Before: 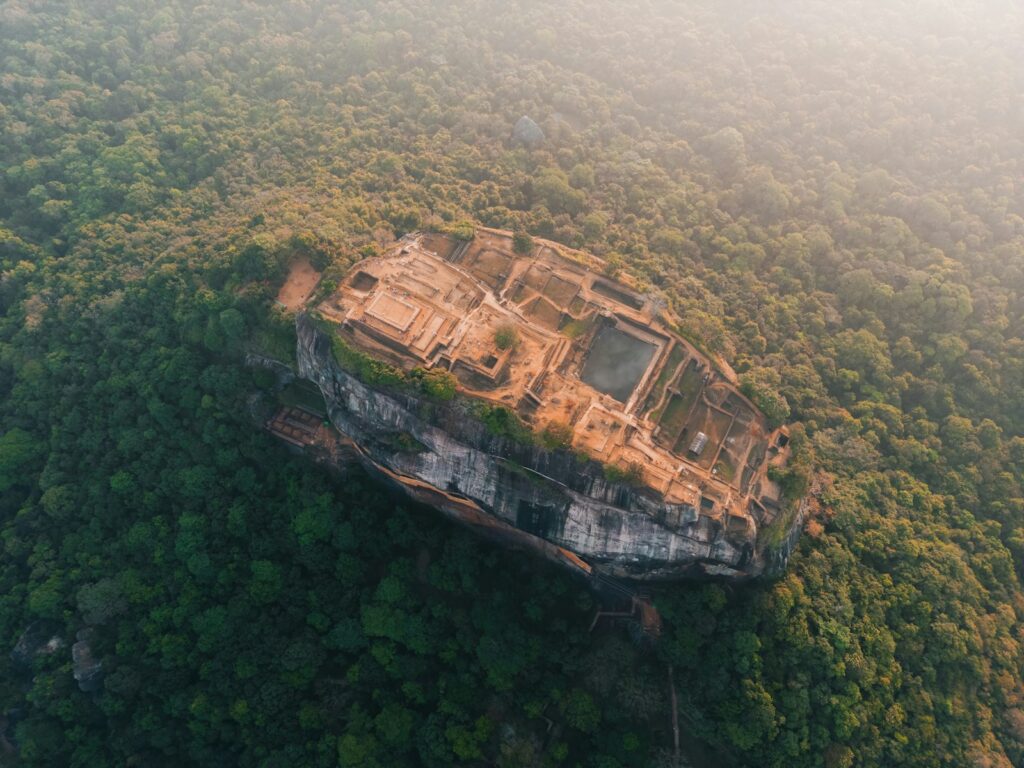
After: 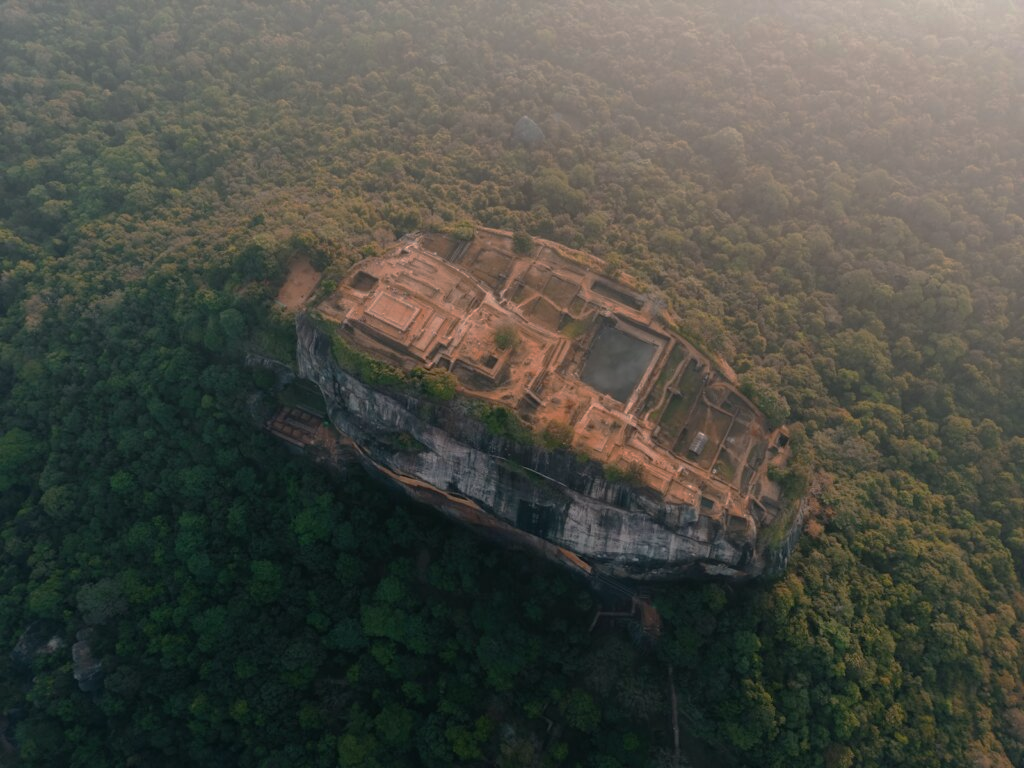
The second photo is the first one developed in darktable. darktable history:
contrast brightness saturation: saturation -0.068
base curve: curves: ch0 [(0, 0) (0.826, 0.587) (1, 1)], preserve colors none
